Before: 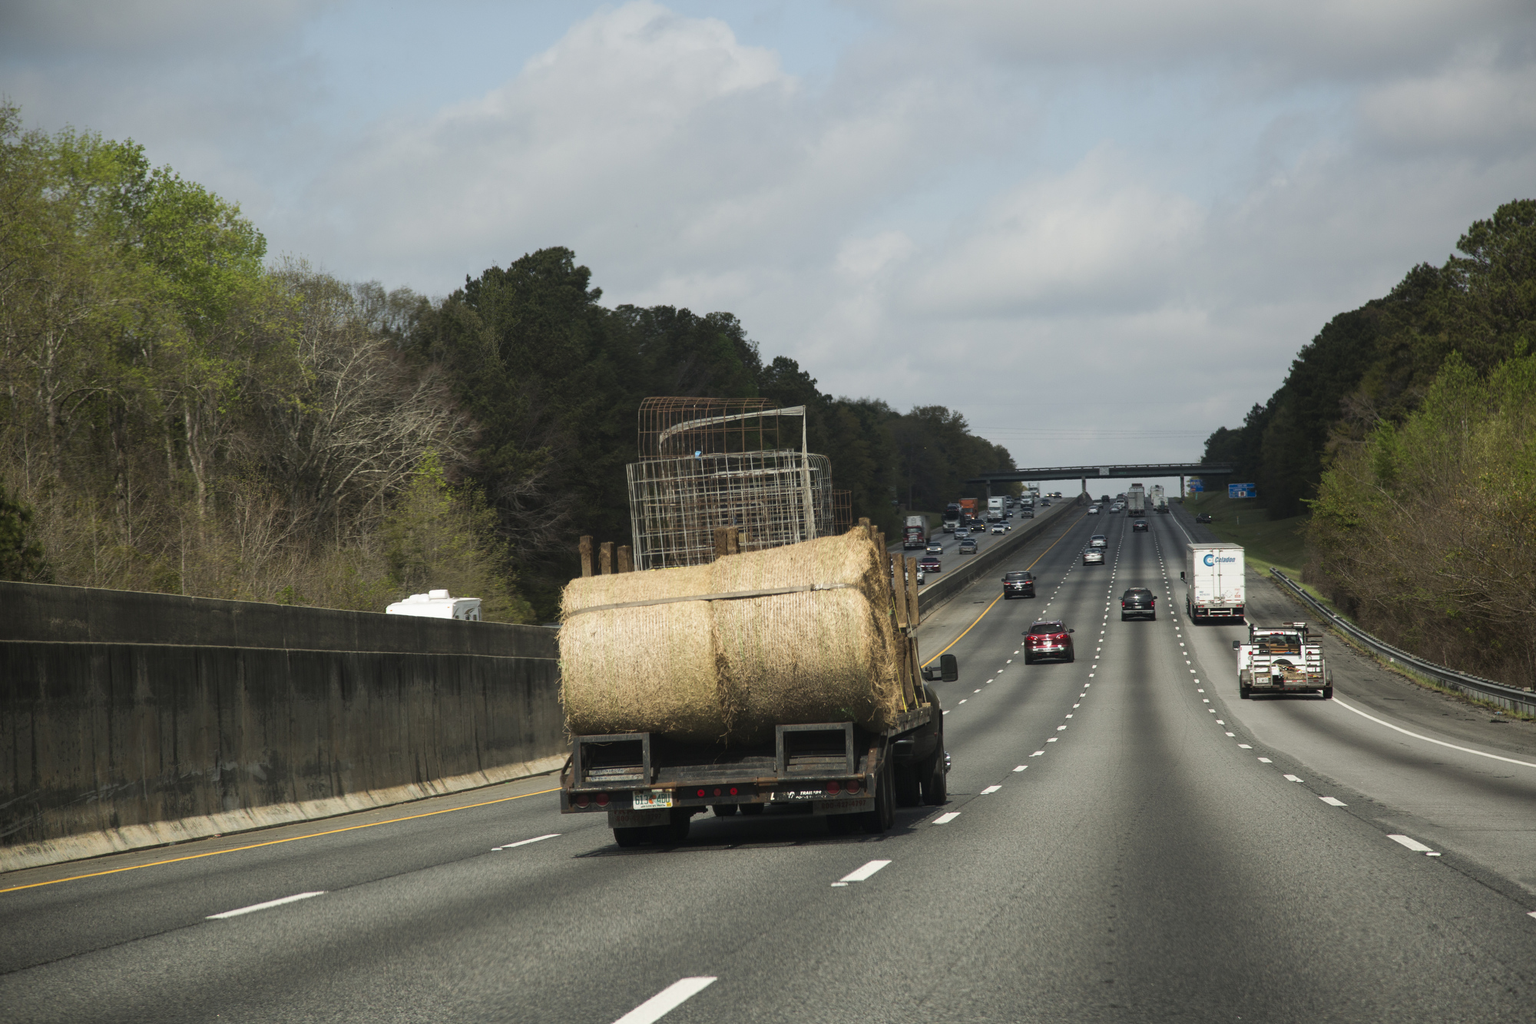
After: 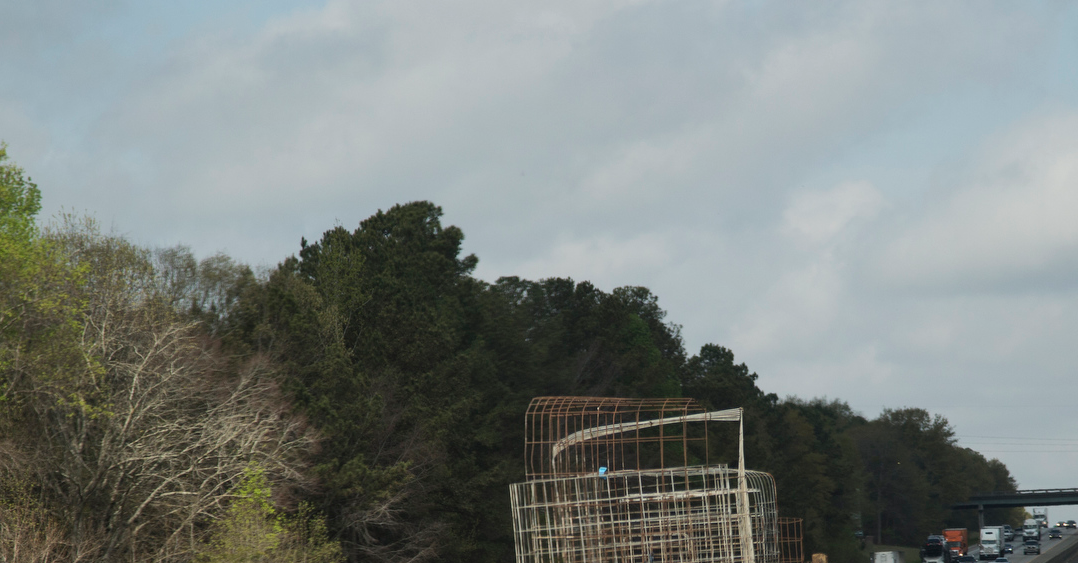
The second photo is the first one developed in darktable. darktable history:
shadows and highlights: shadows 37.27, highlights -28.18, soften with gaussian
crop: left 15.306%, top 9.065%, right 30.789%, bottom 48.638%
